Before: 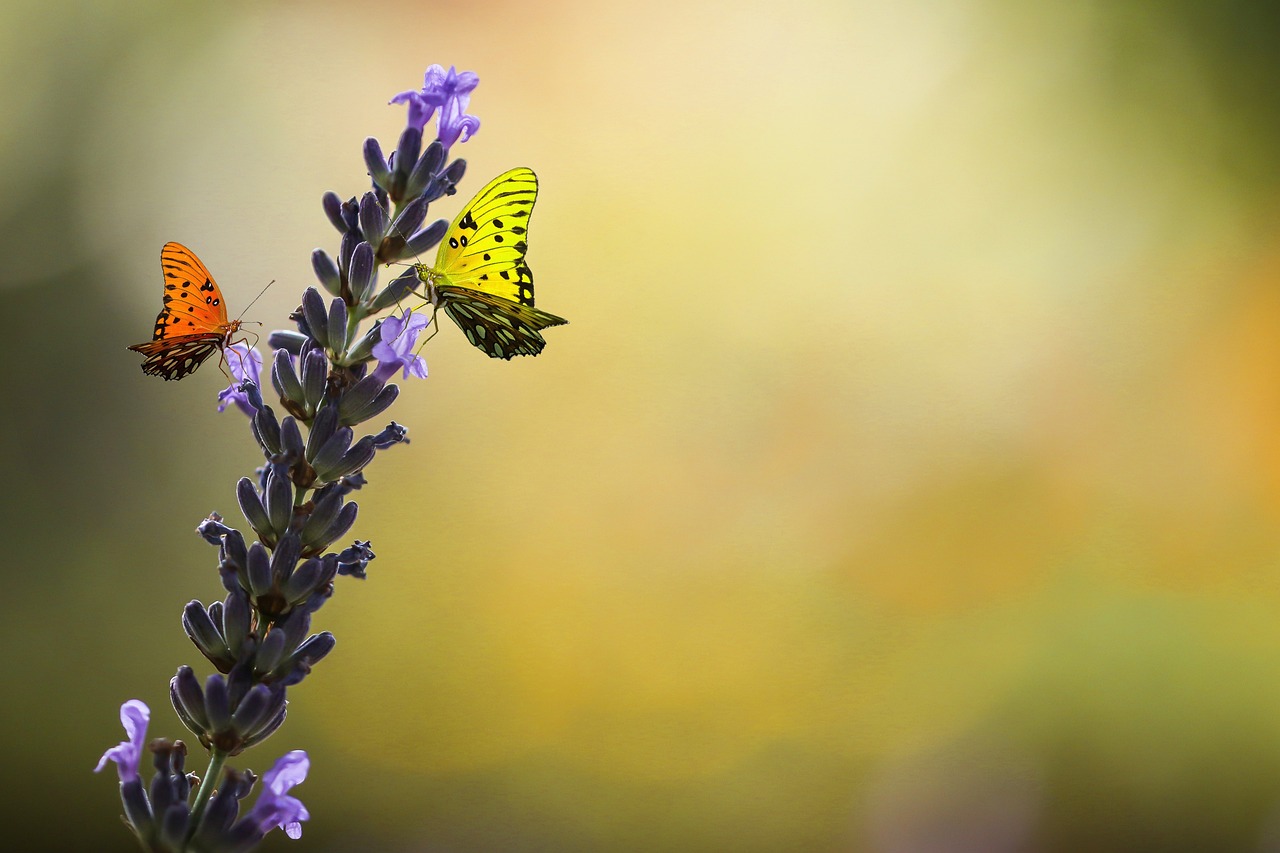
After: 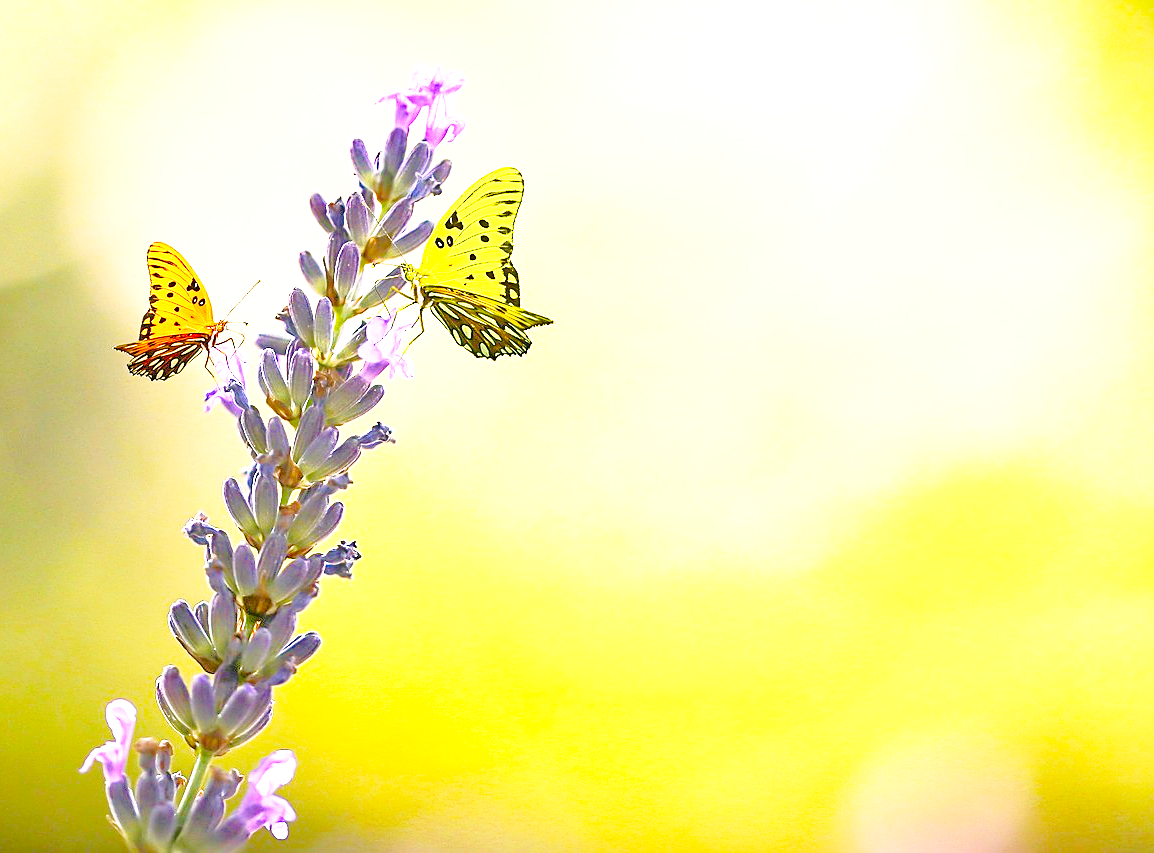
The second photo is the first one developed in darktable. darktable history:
tone equalizer: -7 EV 0.151 EV, -6 EV 0.62 EV, -5 EV 1.14 EV, -4 EV 1.34 EV, -3 EV 1.13 EV, -2 EV 0.6 EV, -1 EV 0.156 EV
crop and rotate: left 1.171%, right 8.619%
color balance rgb: perceptual saturation grading › global saturation 25.284%, global vibrance 9.641%
exposure: exposure 1.992 EV, compensate highlight preservation false
sharpen: on, module defaults
color correction: highlights a* 4.39, highlights b* 4.97, shadows a* -7.23, shadows b* 4.89
base curve: curves: ch0 [(0, 0) (0.028, 0.03) (0.121, 0.232) (0.46, 0.748) (0.859, 0.968) (1, 1)], preserve colors none
